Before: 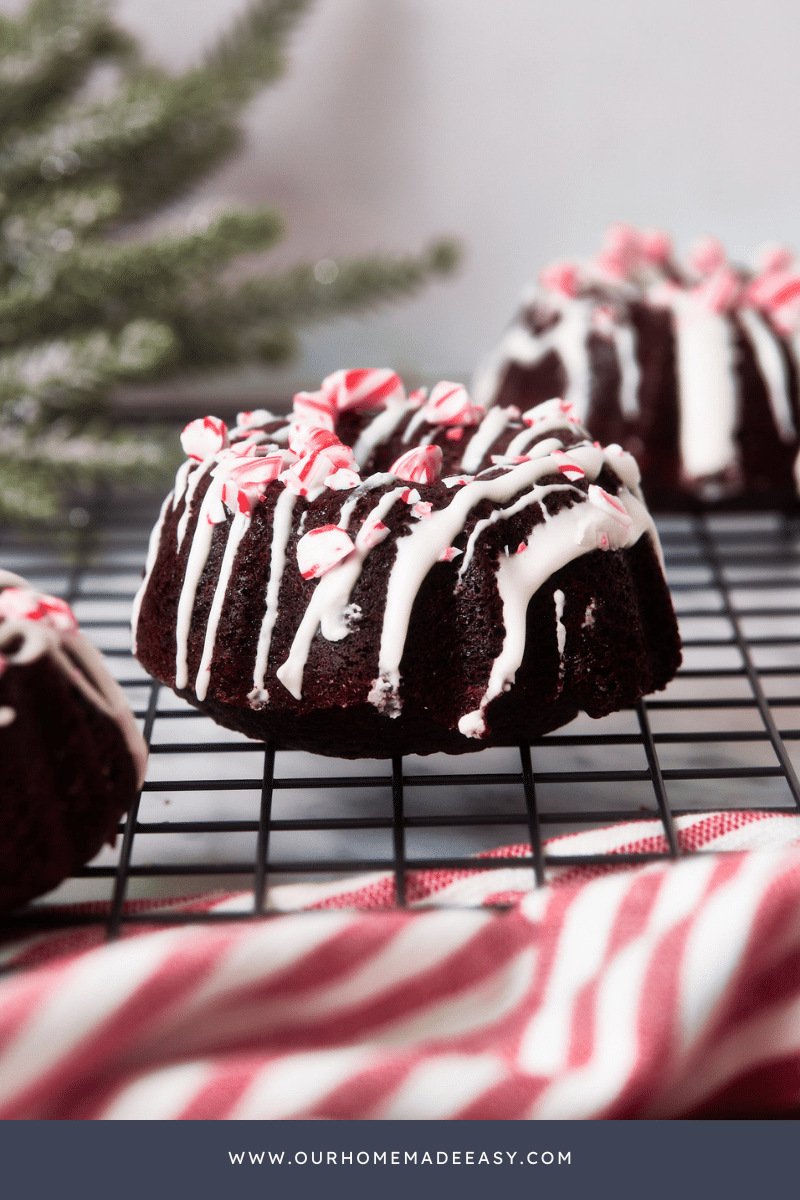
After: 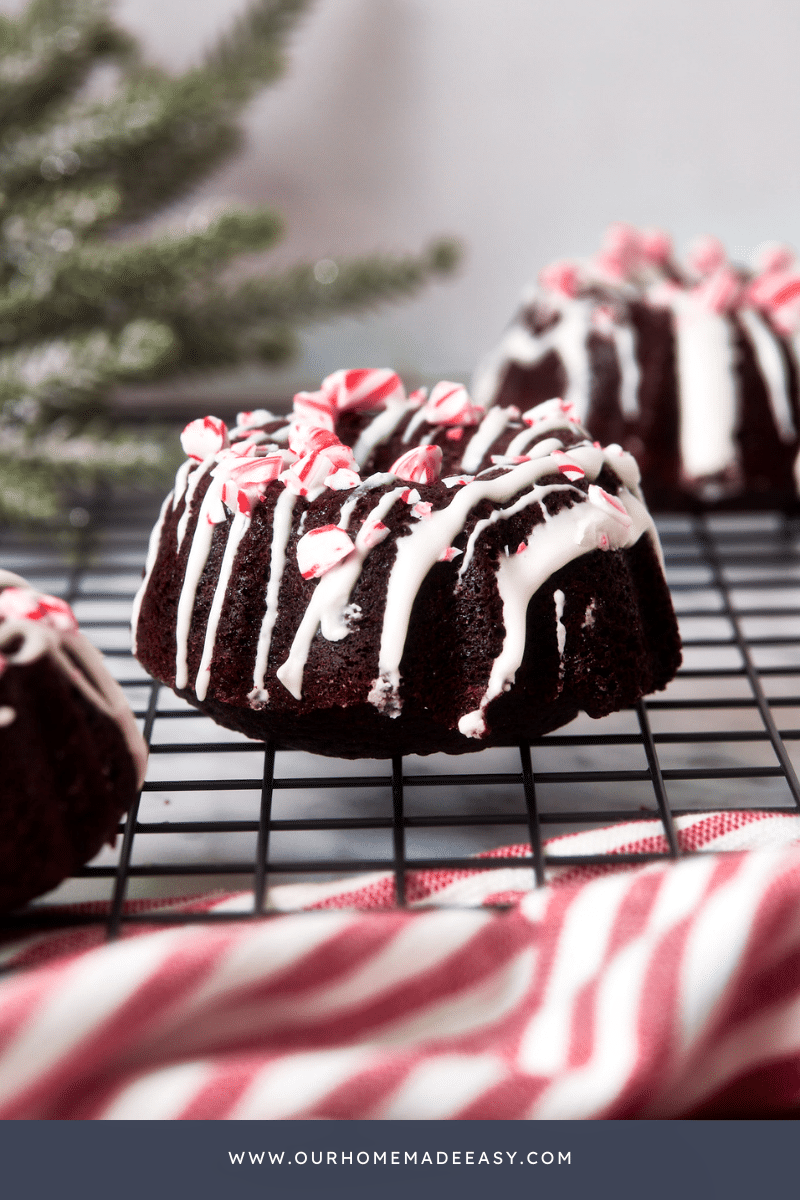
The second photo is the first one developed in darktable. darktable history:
local contrast: highlights 106%, shadows 98%, detail 119%, midtone range 0.2
